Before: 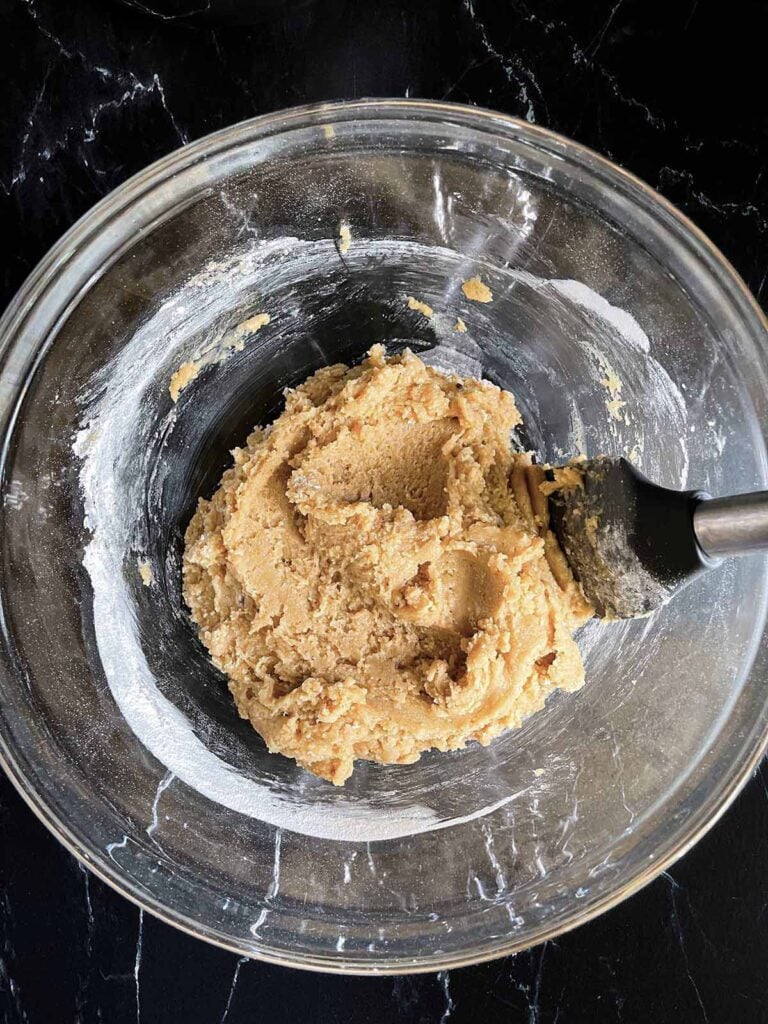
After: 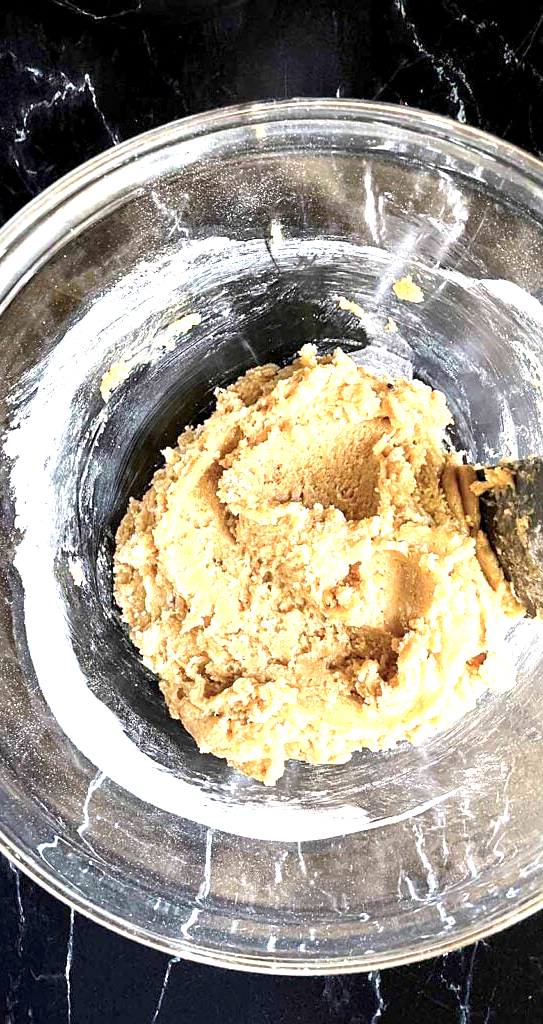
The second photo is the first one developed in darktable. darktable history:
exposure: black level correction 0.001, exposure 1.3 EV, compensate highlight preservation false
sharpen: amount 0.2
crop and rotate: left 9.061%, right 20.142%
